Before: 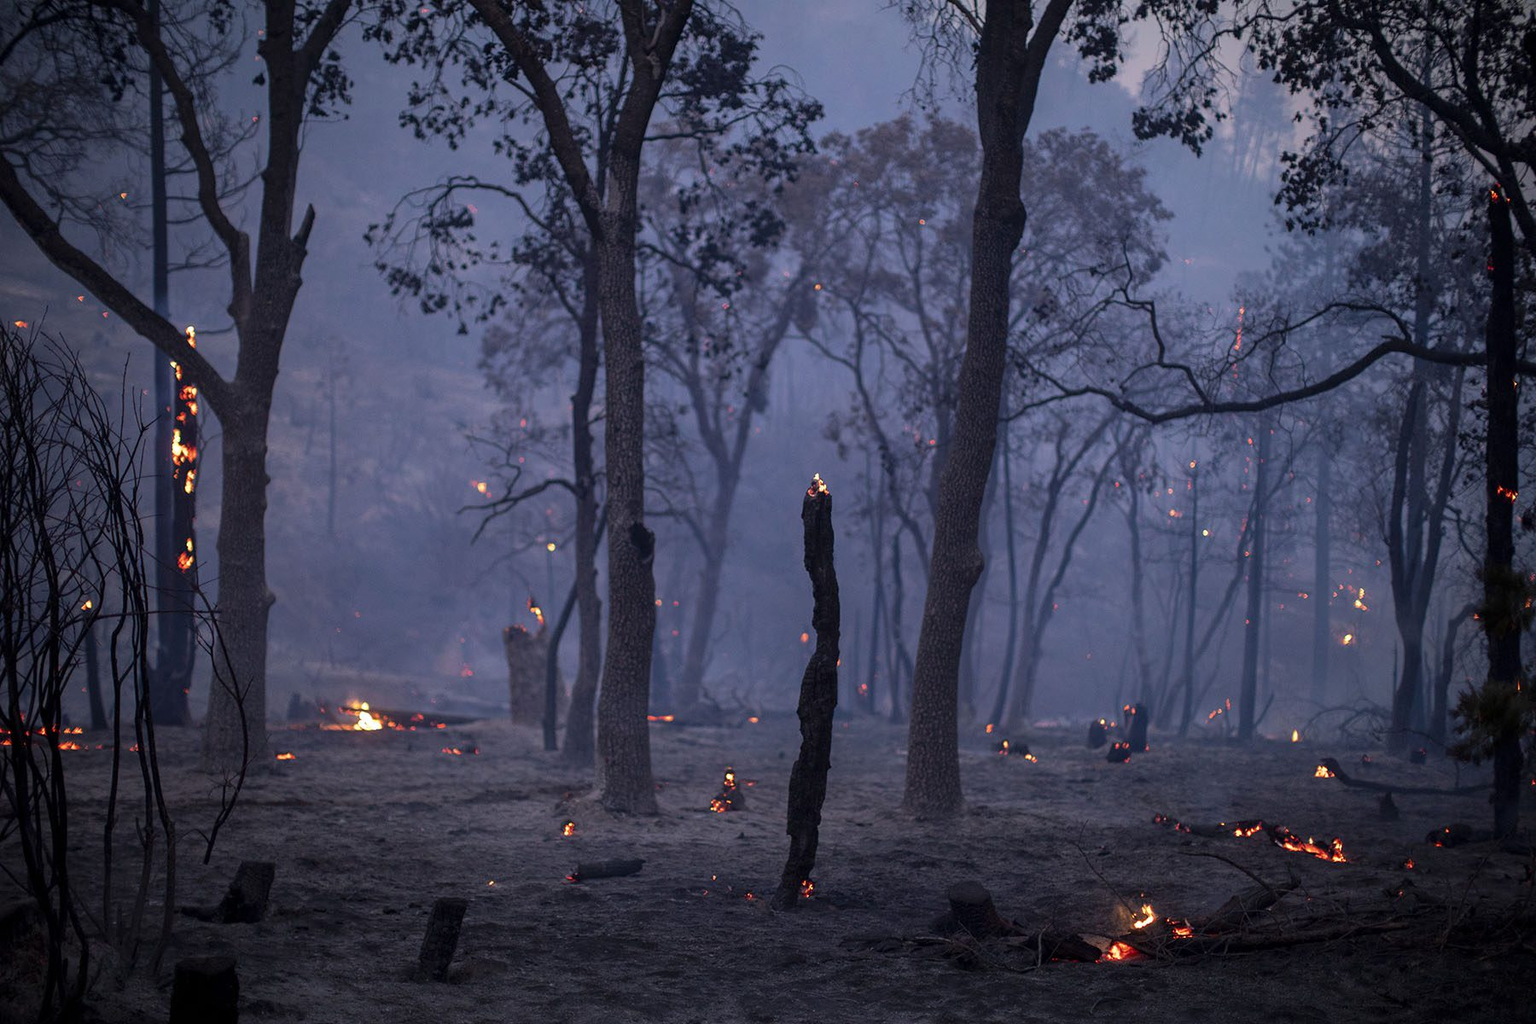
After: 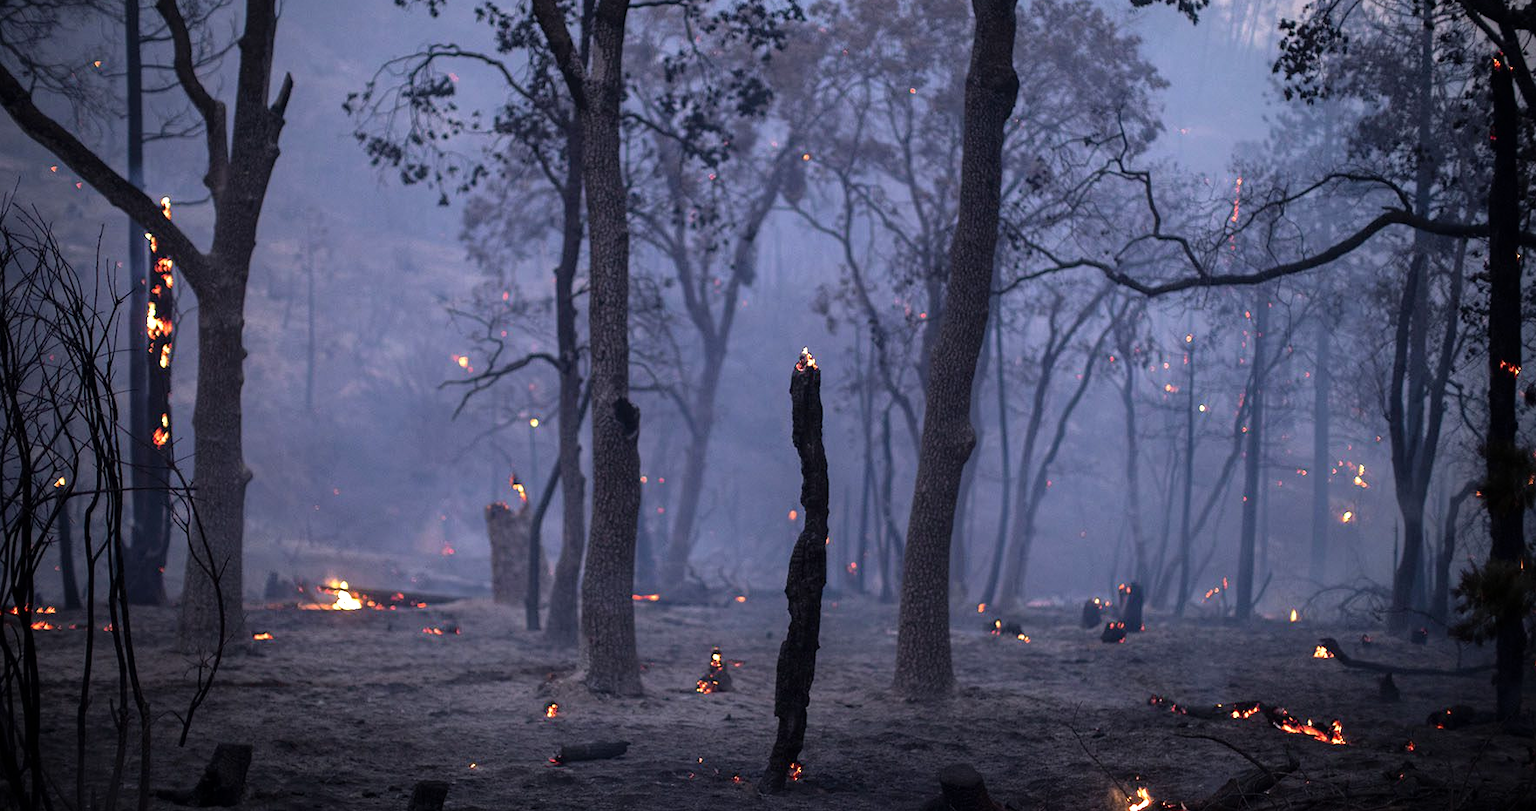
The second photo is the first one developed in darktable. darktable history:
tone equalizer: -8 EV -0.779 EV, -7 EV -0.694 EV, -6 EV -0.629 EV, -5 EV -0.397 EV, -3 EV 0.38 EV, -2 EV 0.6 EV, -1 EV 0.682 EV, +0 EV 0.775 EV
crop and rotate: left 1.841%, top 13.015%, right 0.188%, bottom 9.375%
